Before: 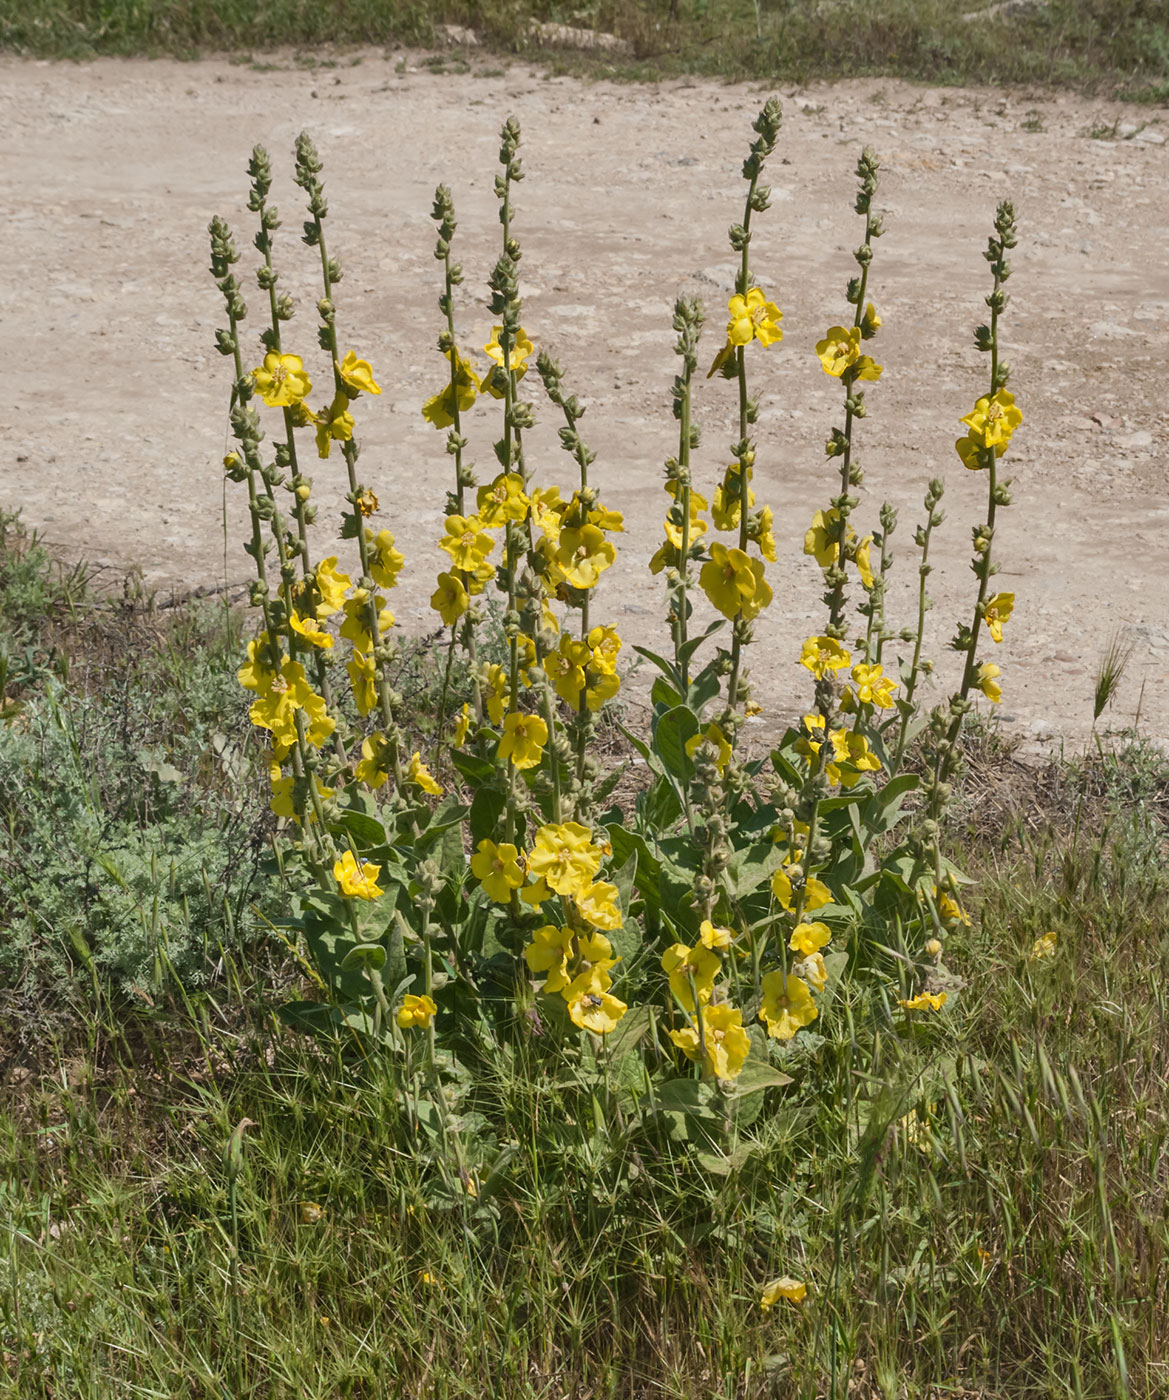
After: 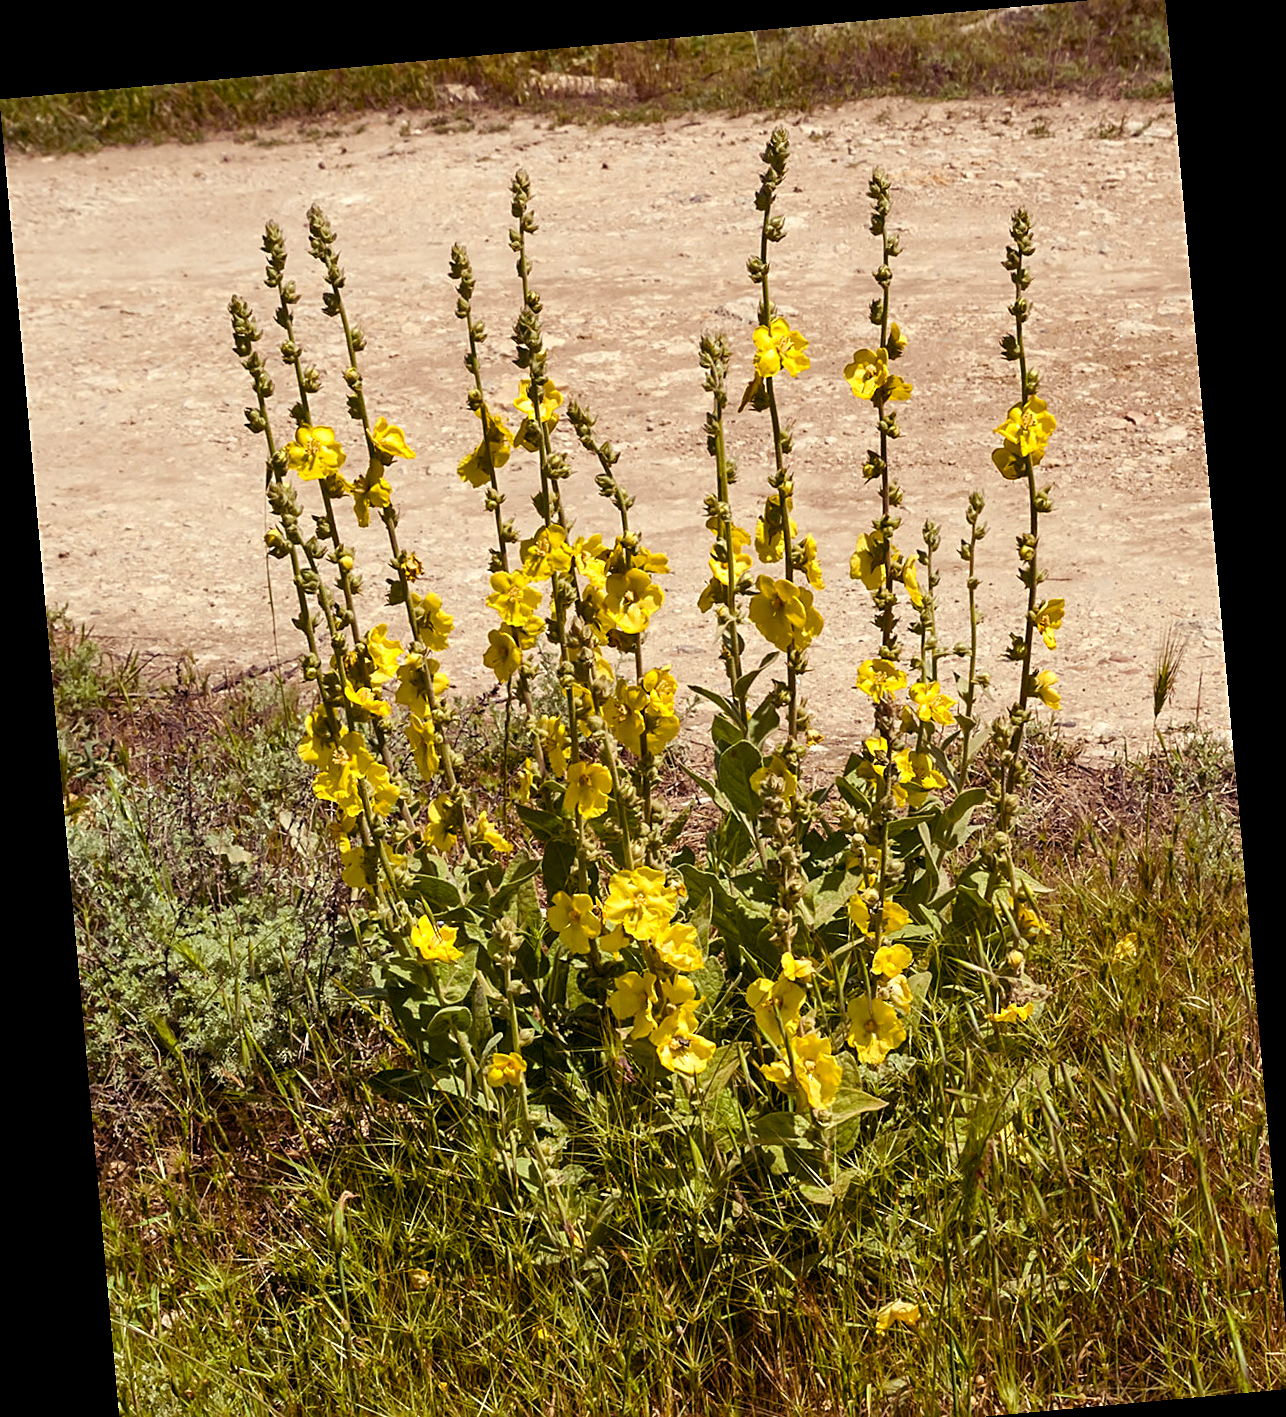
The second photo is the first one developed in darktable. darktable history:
color balance rgb: shadows lift › luminance -21.66%, shadows lift › chroma 8.98%, shadows lift › hue 283.37°, power › chroma 1.55%, power › hue 25.59°, highlights gain › luminance 6.08%, highlights gain › chroma 2.55%, highlights gain › hue 90°, global offset › luminance -0.87%, perceptual saturation grading › global saturation 27.49%, perceptual saturation grading › highlights -28.39%, perceptual saturation grading › mid-tones 15.22%, perceptual saturation grading › shadows 33.98%, perceptual brilliance grading › highlights 10%, perceptual brilliance grading › mid-tones 5%
rotate and perspective: rotation -5.2°, automatic cropping off
sharpen: on, module defaults
white balance: red 1, blue 1
crop: top 0.448%, right 0.264%, bottom 5.045%
